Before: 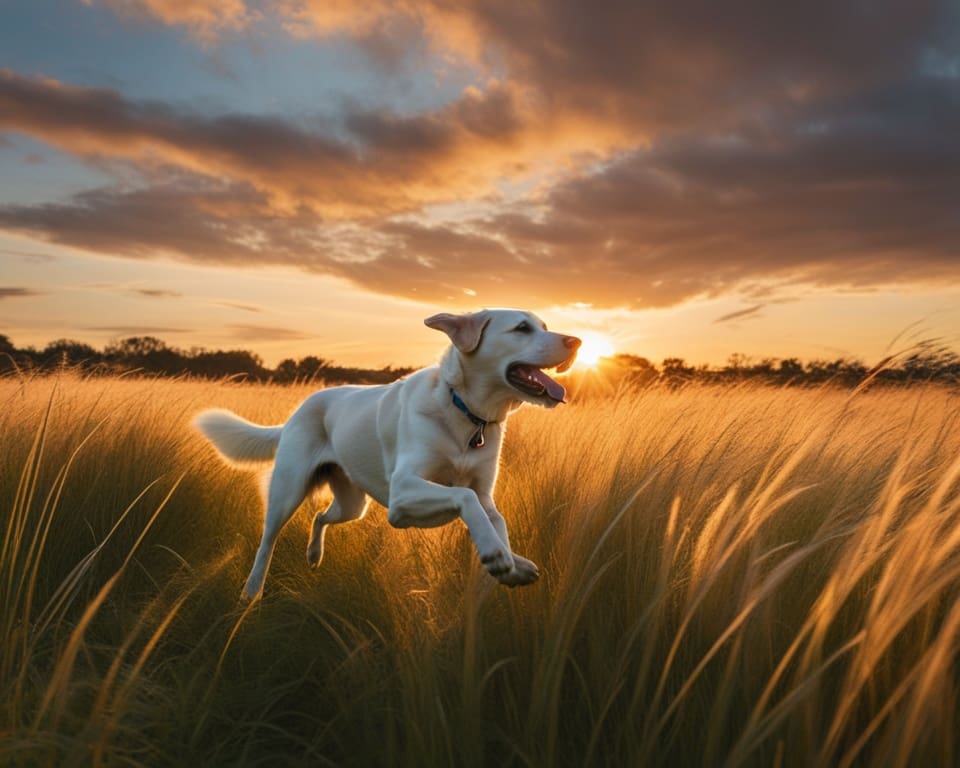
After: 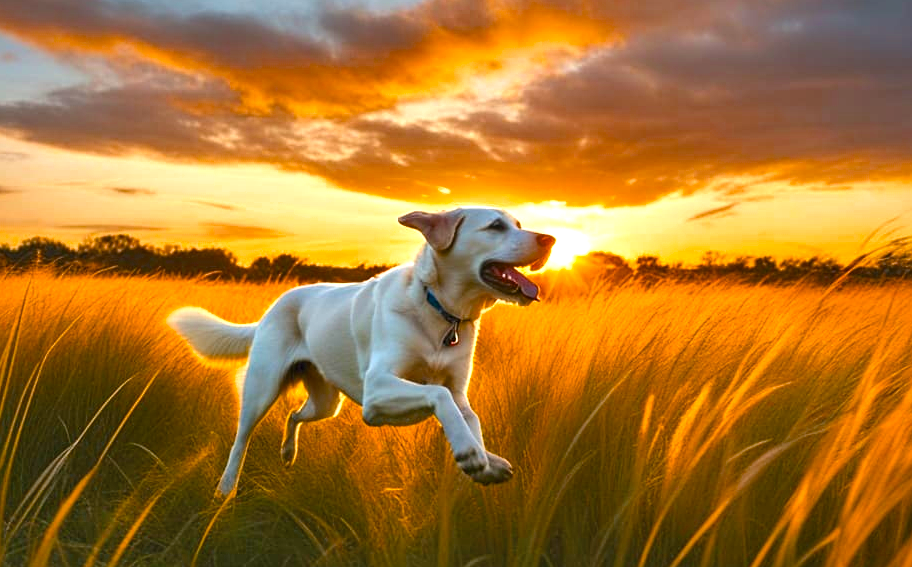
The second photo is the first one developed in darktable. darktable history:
exposure: black level correction 0, exposure 0.896 EV, compensate highlight preservation false
crop and rotate: left 2.807%, top 13.345%, right 2.125%, bottom 12.78%
sharpen: amount 0.216
color balance rgb: linear chroma grading › global chroma 0.315%, perceptual saturation grading › global saturation 25.83%, global vibrance 16.327%, saturation formula JzAzBz (2021)
shadows and highlights: shadows 53.27, soften with gaussian
